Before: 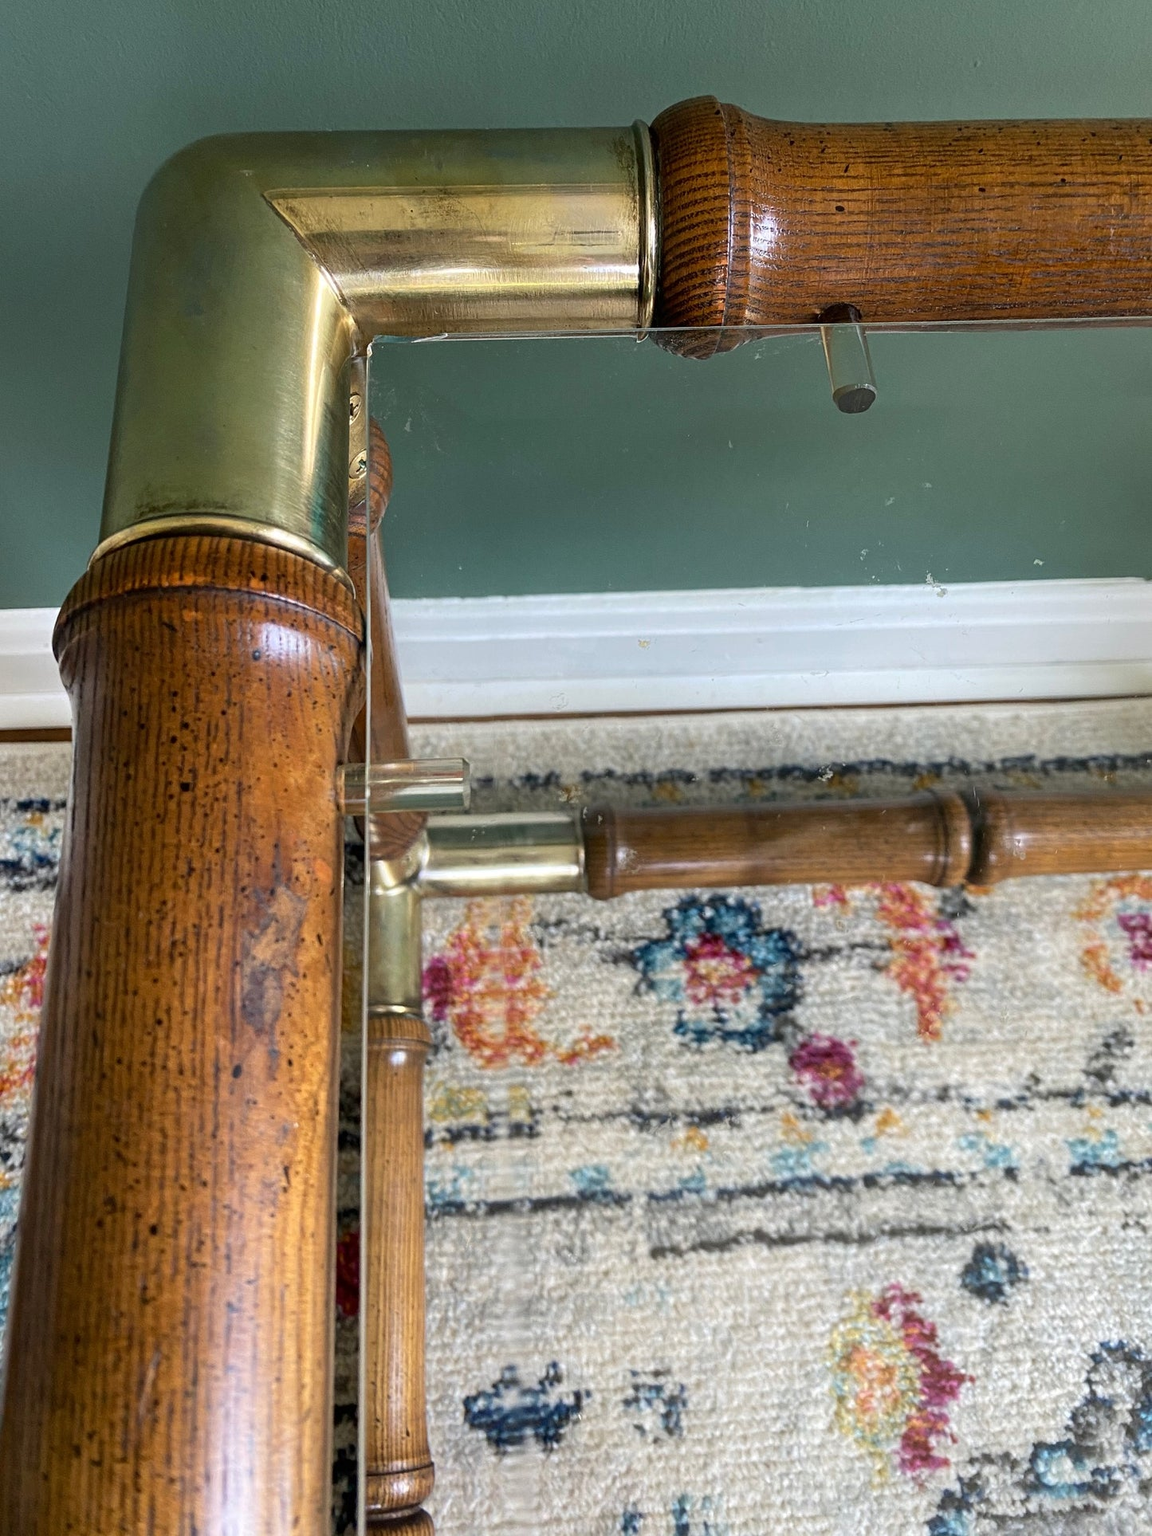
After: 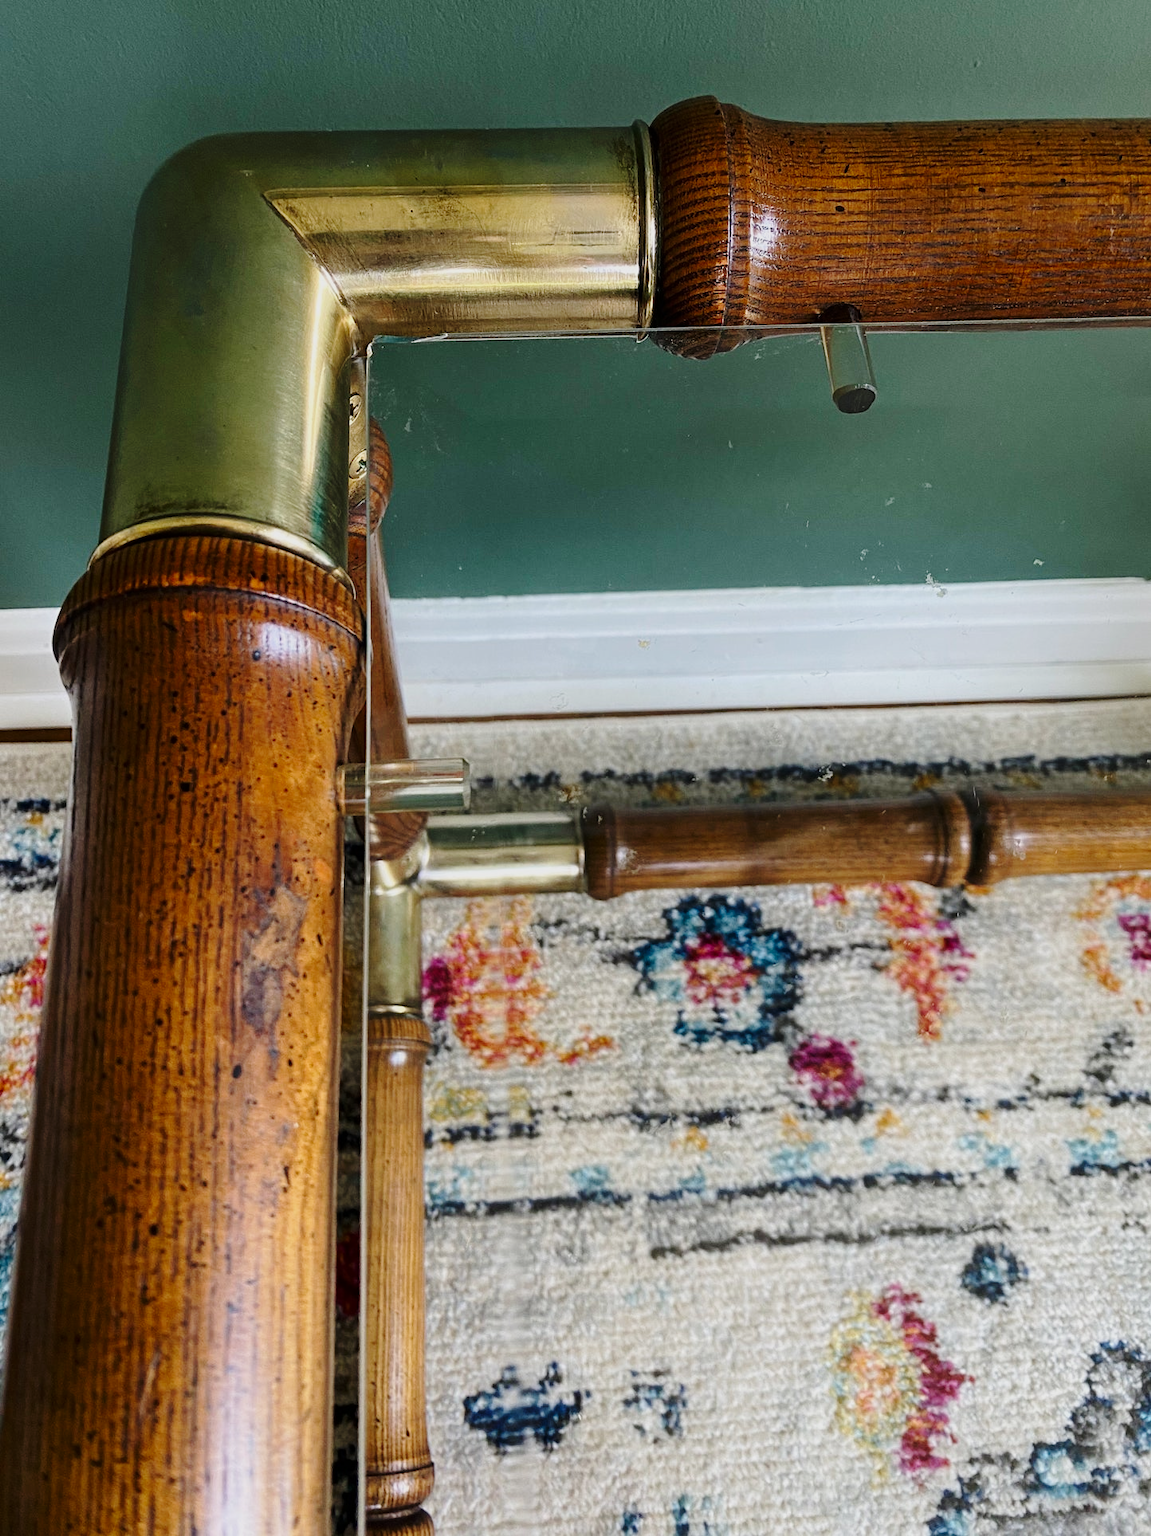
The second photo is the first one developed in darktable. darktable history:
color correction: highlights b* -0.049
base curve: curves: ch0 [(0, 0) (0.028, 0.03) (0.121, 0.232) (0.46, 0.748) (0.859, 0.968) (1, 1)], preserve colors none
contrast brightness saturation: contrast 0.081, saturation 0.022
exposure: exposure -0.976 EV, compensate exposure bias true, compensate highlight preservation false
